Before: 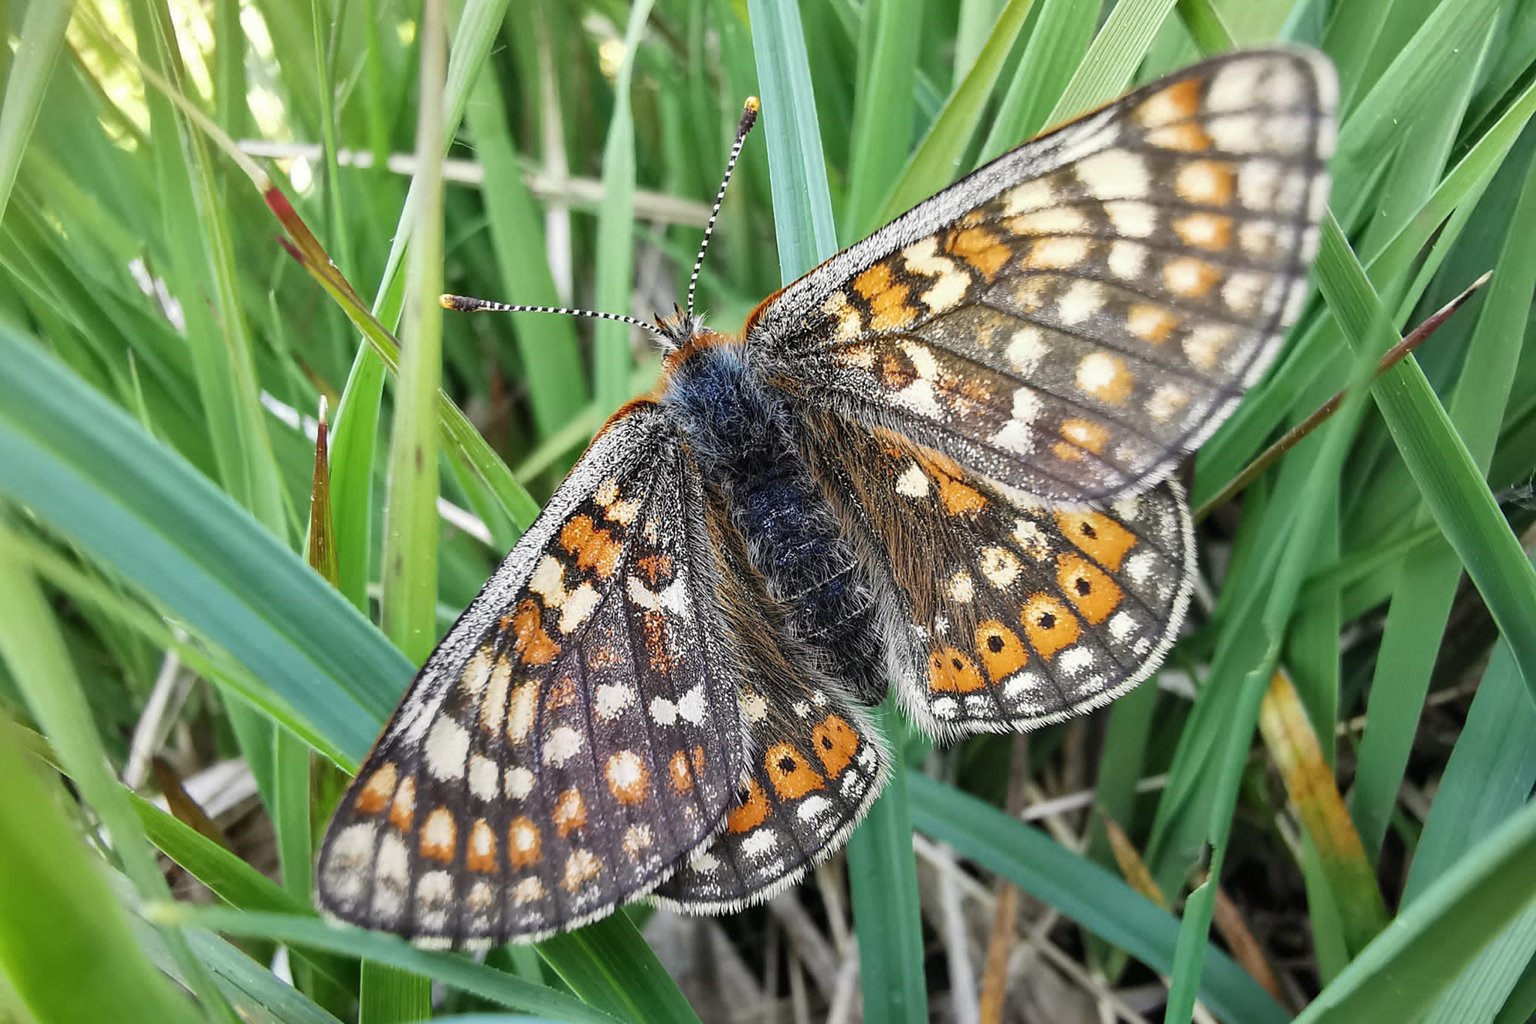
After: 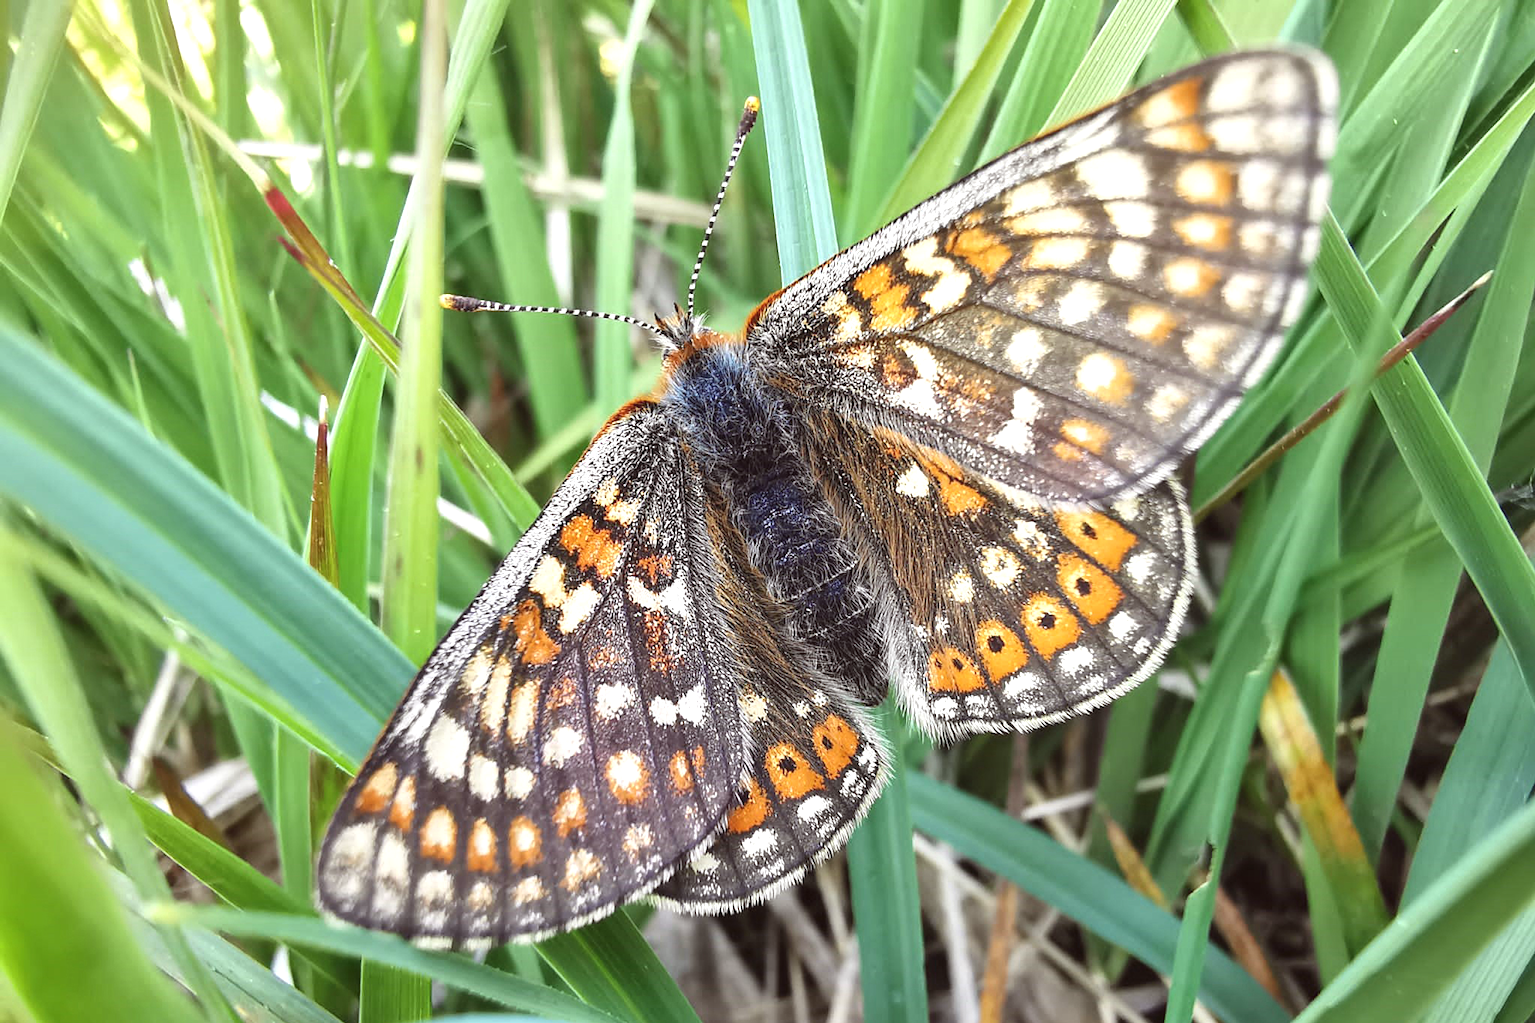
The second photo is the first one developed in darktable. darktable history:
color balance: mode lift, gamma, gain (sRGB), lift [1, 1.049, 1, 1]
exposure: black level correction -0.002, exposure 0.54 EV, compensate highlight preservation false
